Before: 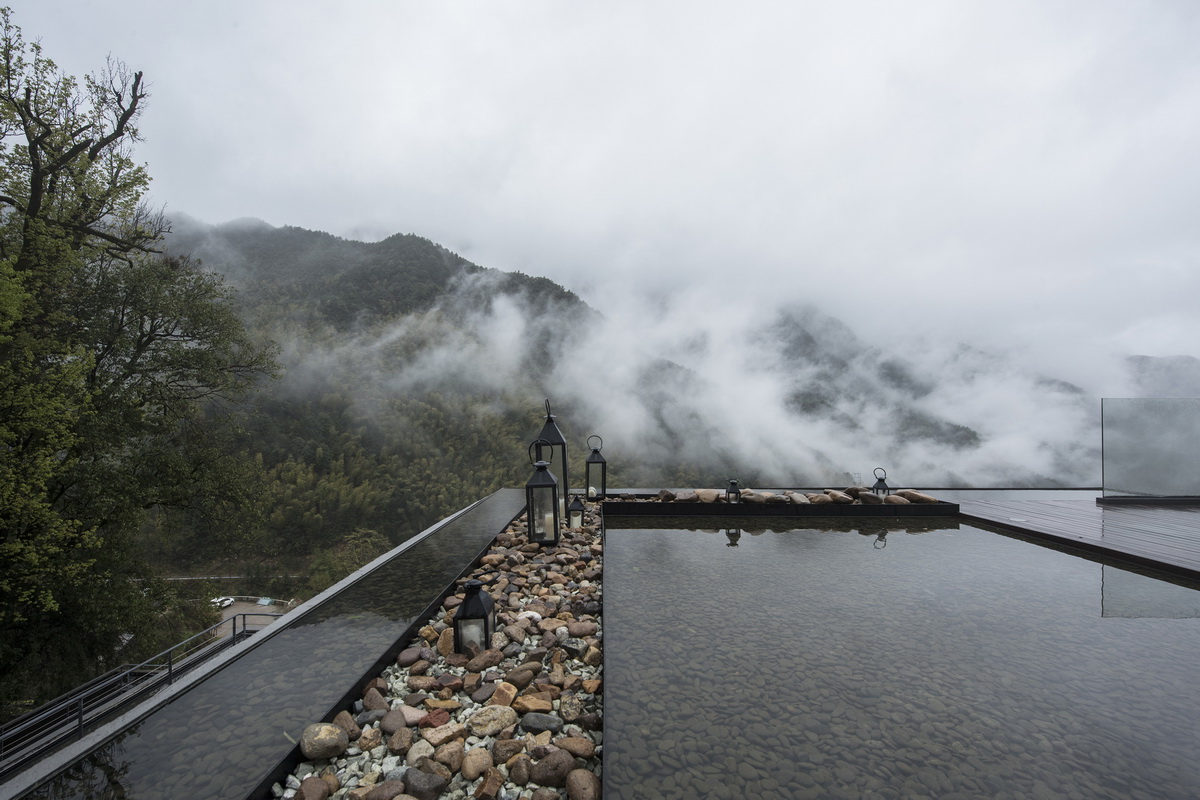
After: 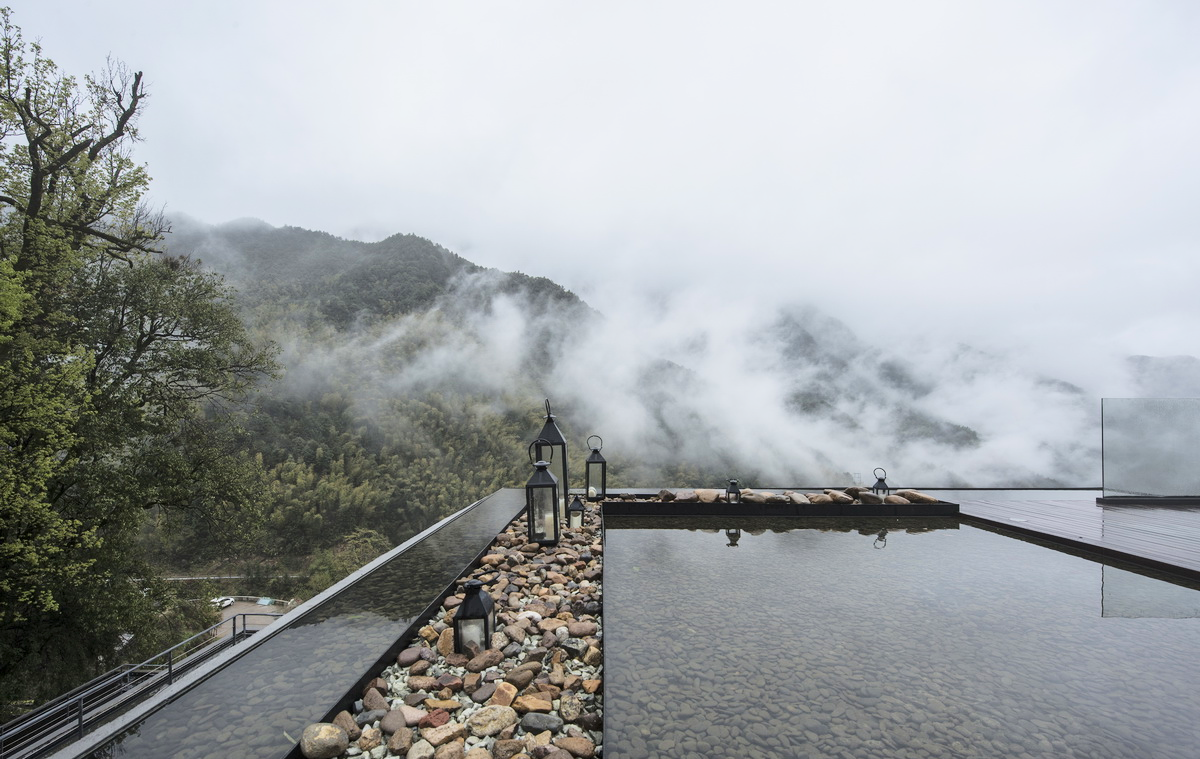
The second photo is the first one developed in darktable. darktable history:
shadows and highlights: shadows 43.06, highlights 6.94
crop and rotate: top 0%, bottom 5.097%
tone equalizer: -8 EV 0.25 EV, -7 EV 0.417 EV, -6 EV 0.417 EV, -5 EV 0.25 EV, -3 EV -0.25 EV, -2 EV -0.417 EV, -1 EV -0.417 EV, +0 EV -0.25 EV, edges refinement/feathering 500, mask exposure compensation -1.57 EV, preserve details guided filter
base curve: curves: ch0 [(0, 0) (0.028, 0.03) (0.121, 0.232) (0.46, 0.748) (0.859, 0.968) (1, 1)]
